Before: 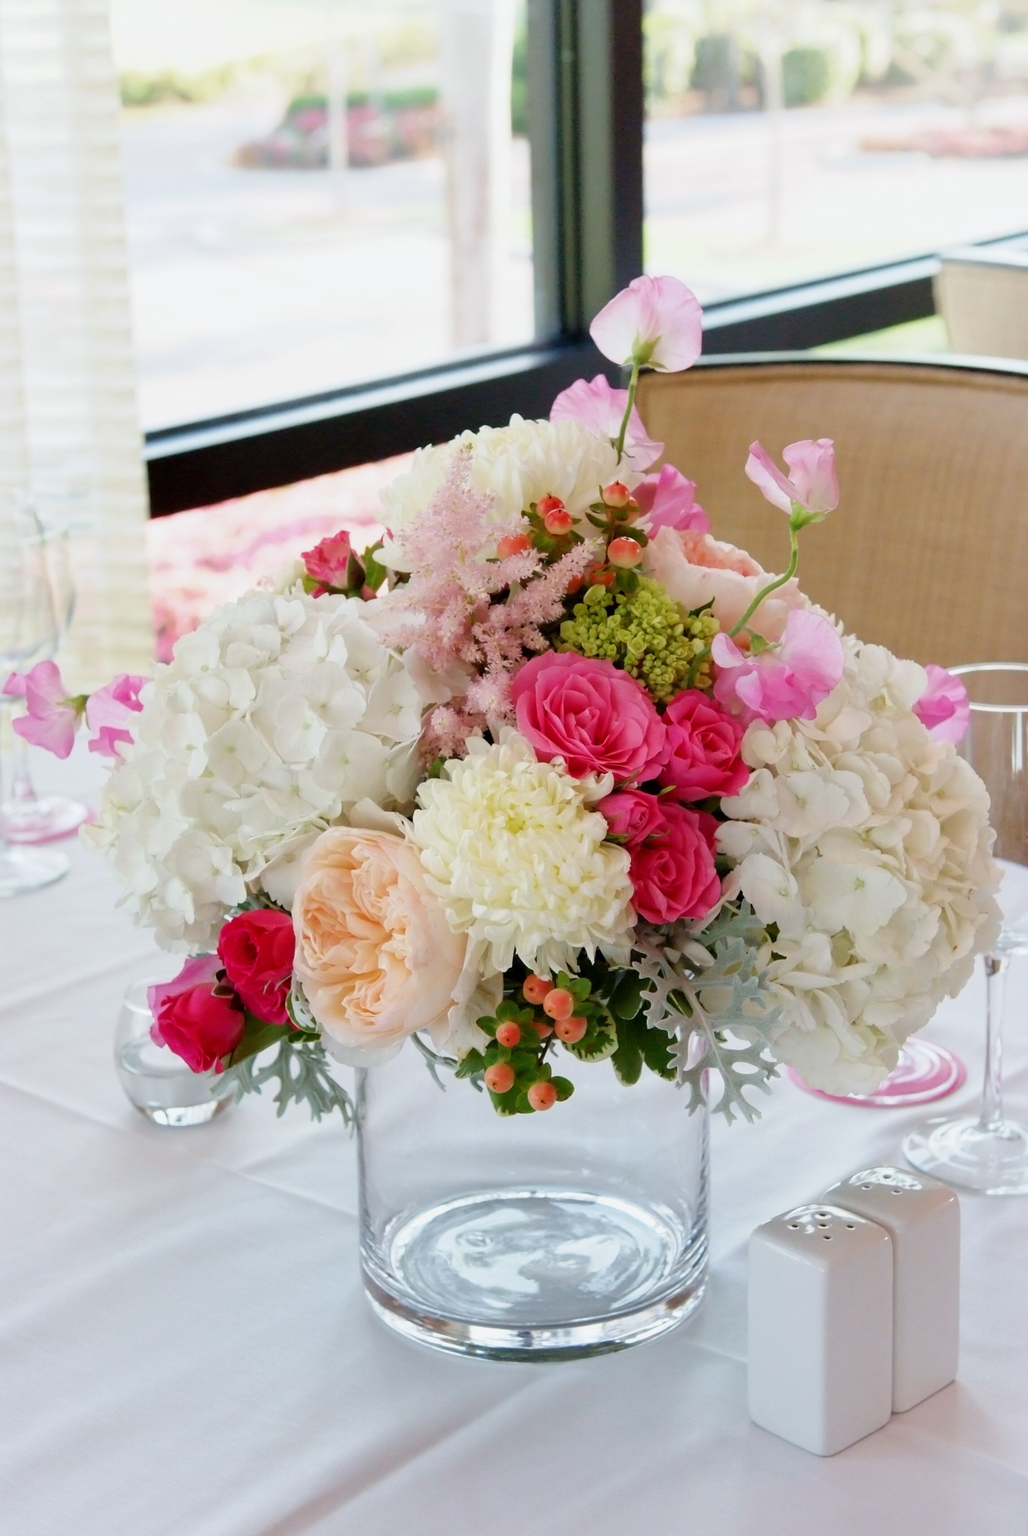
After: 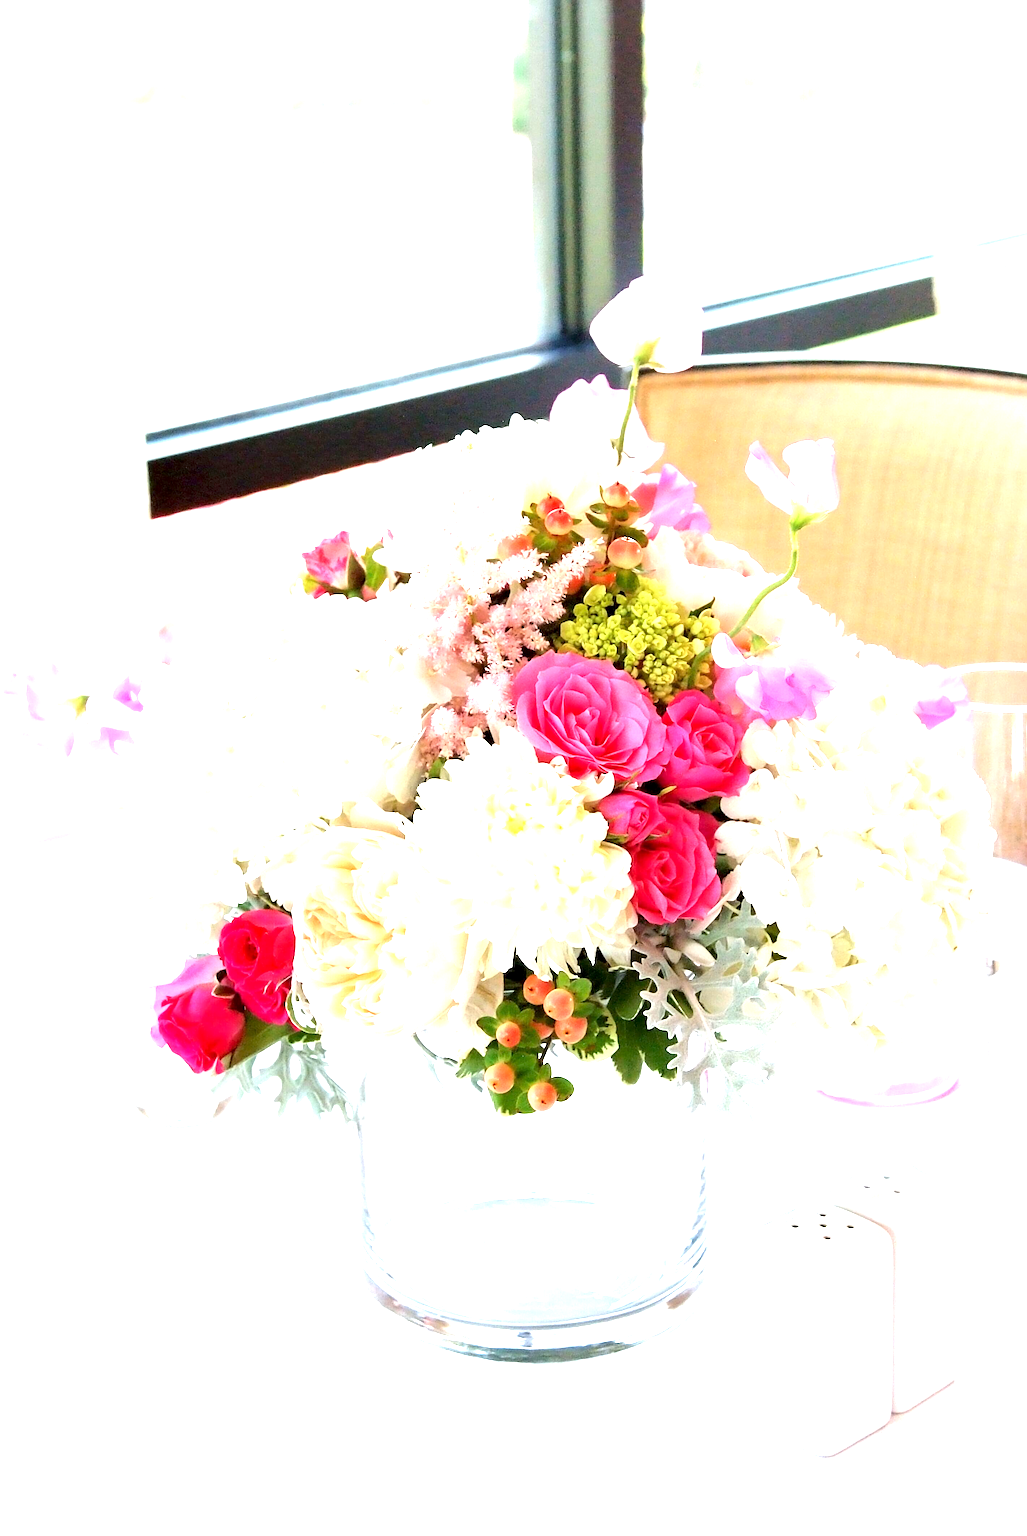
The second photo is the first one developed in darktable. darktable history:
exposure: black level correction 0.001, exposure 1.808 EV, compensate highlight preservation false
tone equalizer: edges refinement/feathering 500, mask exposure compensation -1.57 EV, preserve details no
sharpen: radius 2.532, amount 0.619
